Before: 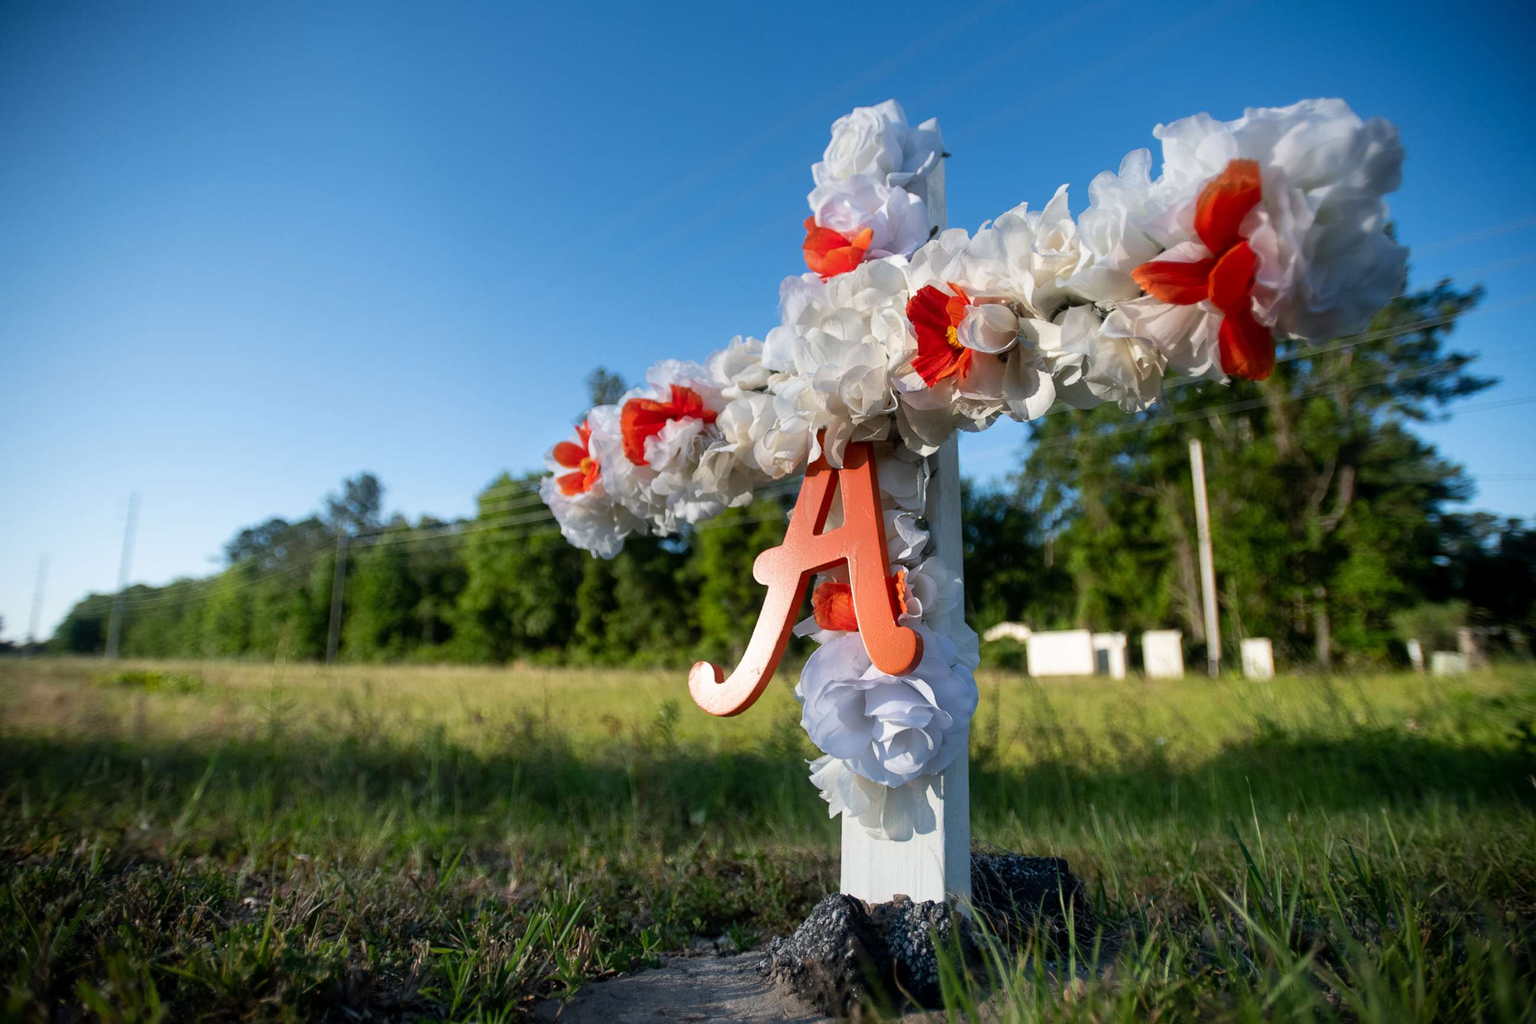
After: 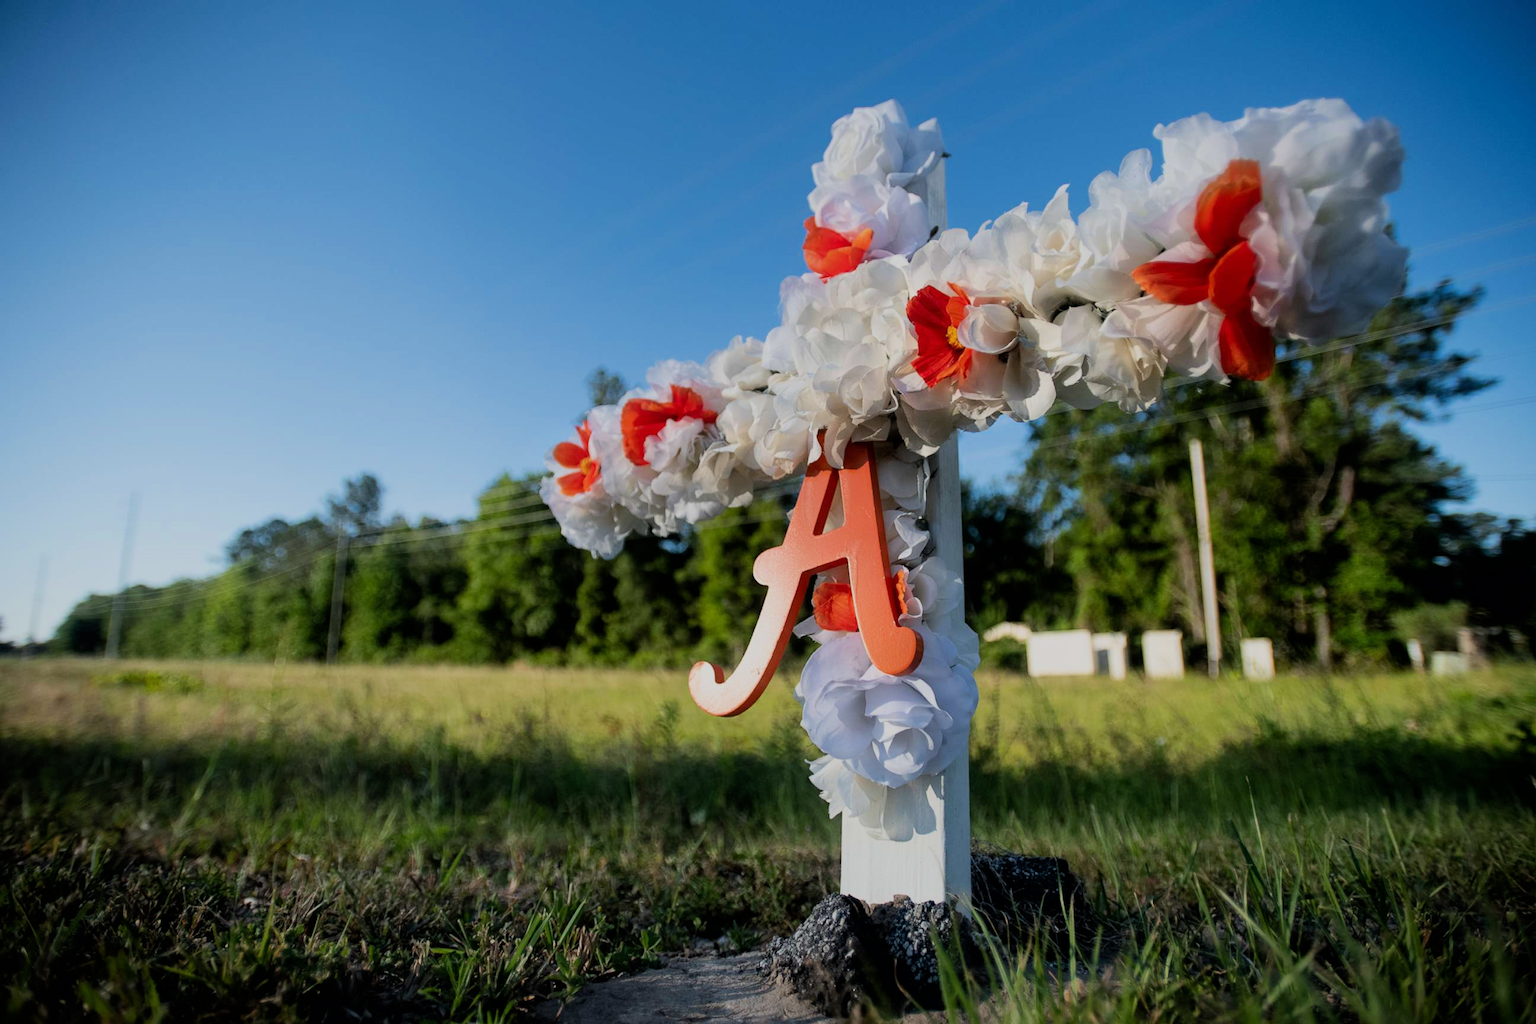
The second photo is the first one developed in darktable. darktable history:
filmic rgb: black relative exposure -7.65 EV, white relative exposure 4.56 EV, hardness 3.61, contrast 0.997, color science v6 (2022)
